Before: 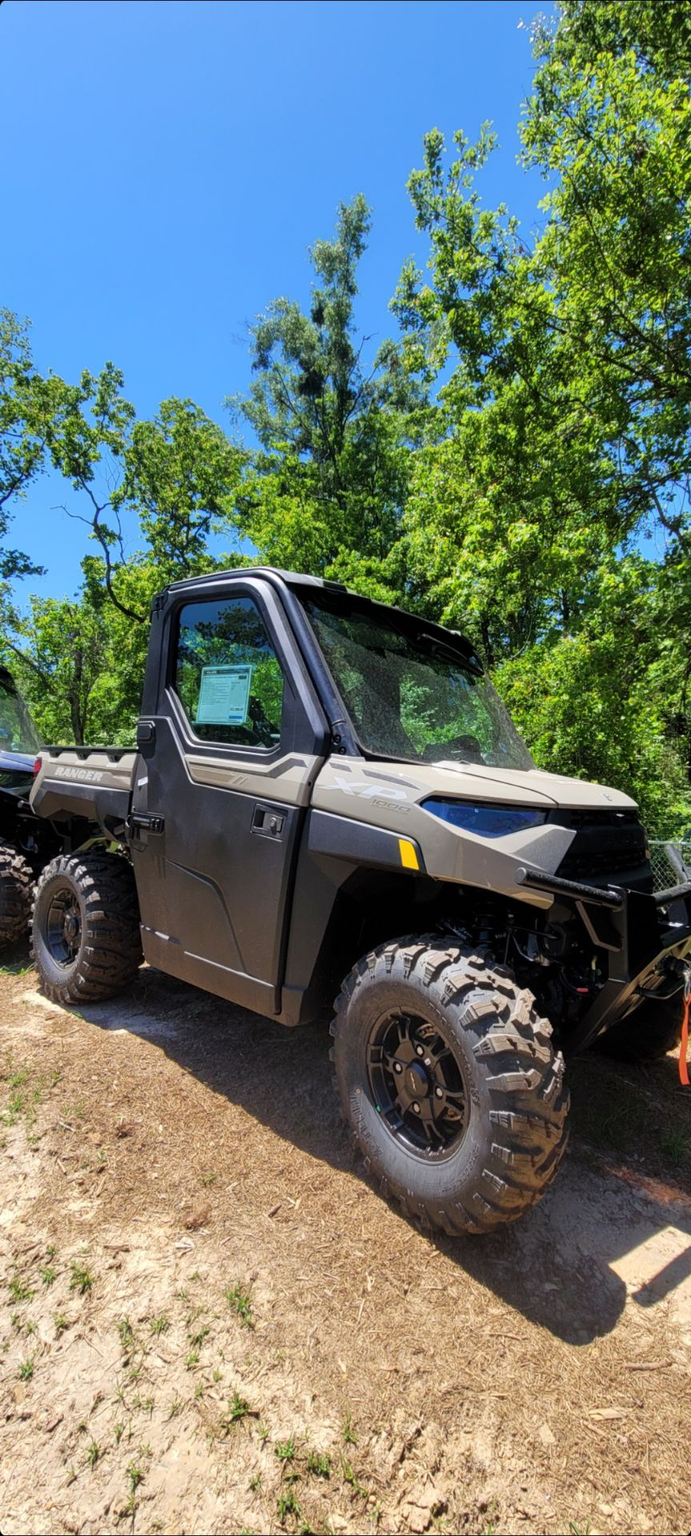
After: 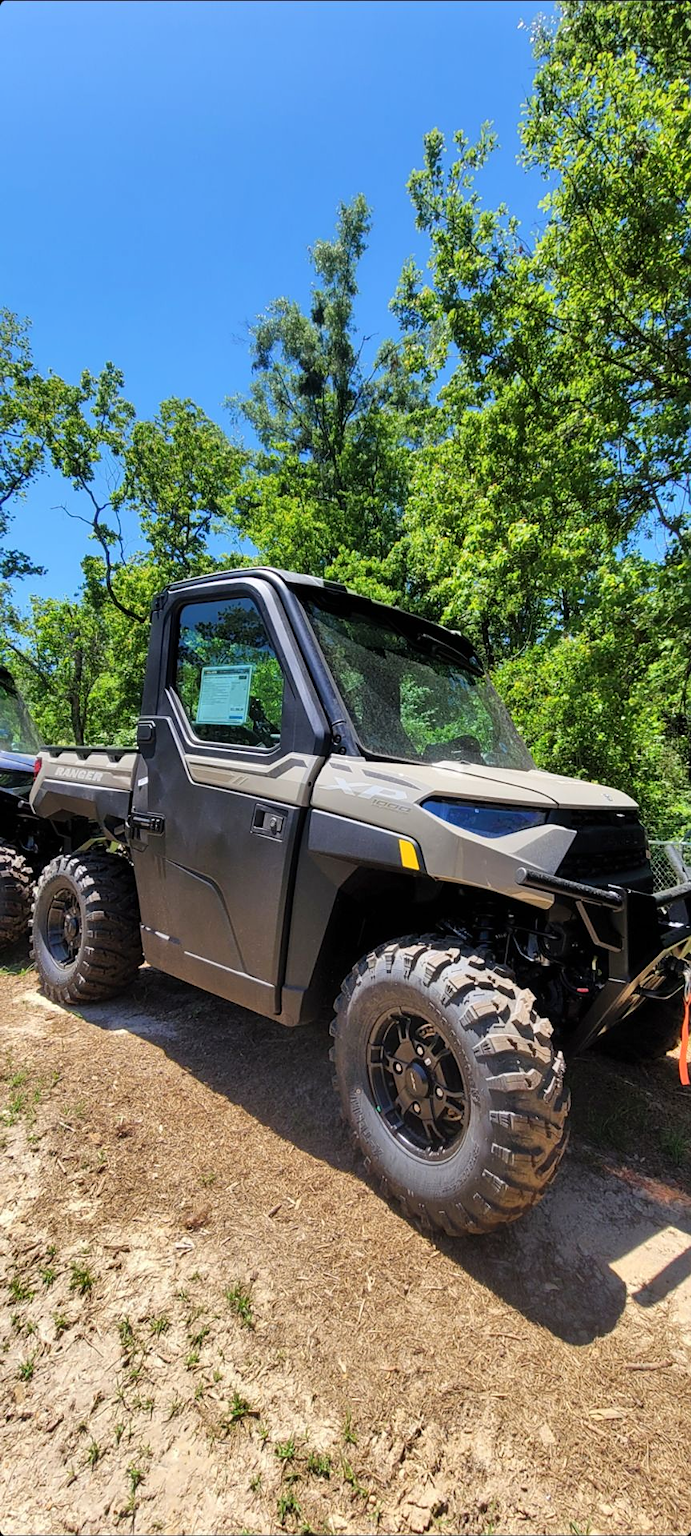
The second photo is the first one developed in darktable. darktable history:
sharpen: radius 1.559, amount 0.373, threshold 1.271
shadows and highlights: soften with gaussian
